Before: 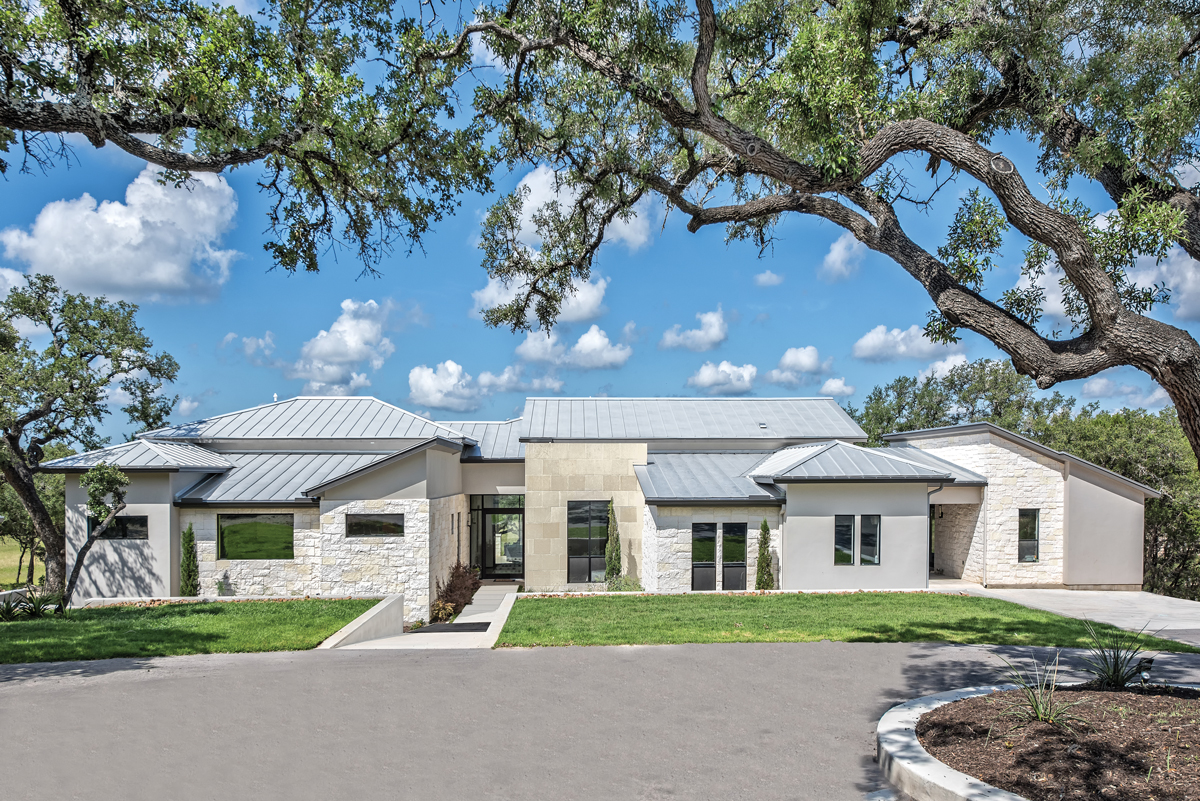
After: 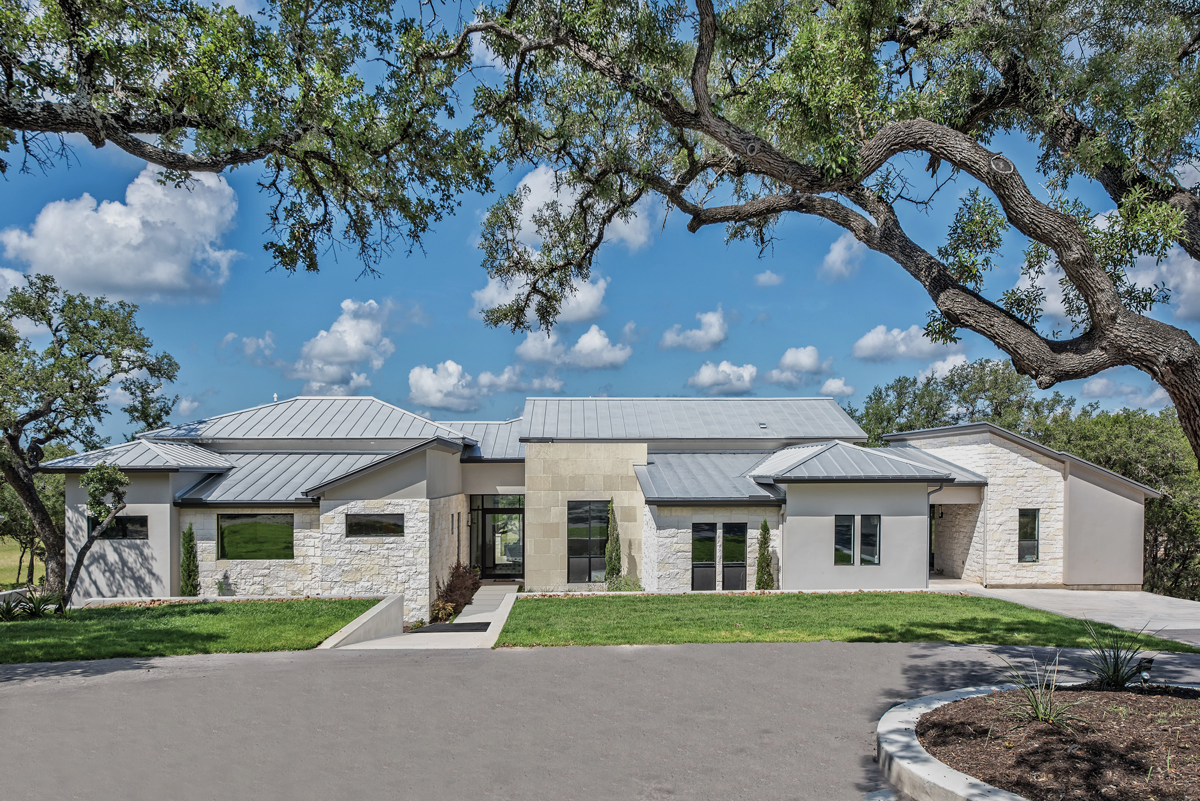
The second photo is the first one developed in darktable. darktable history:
shadows and highlights: shadows 6.75, soften with gaussian
exposure: exposure -0.359 EV, compensate highlight preservation false
